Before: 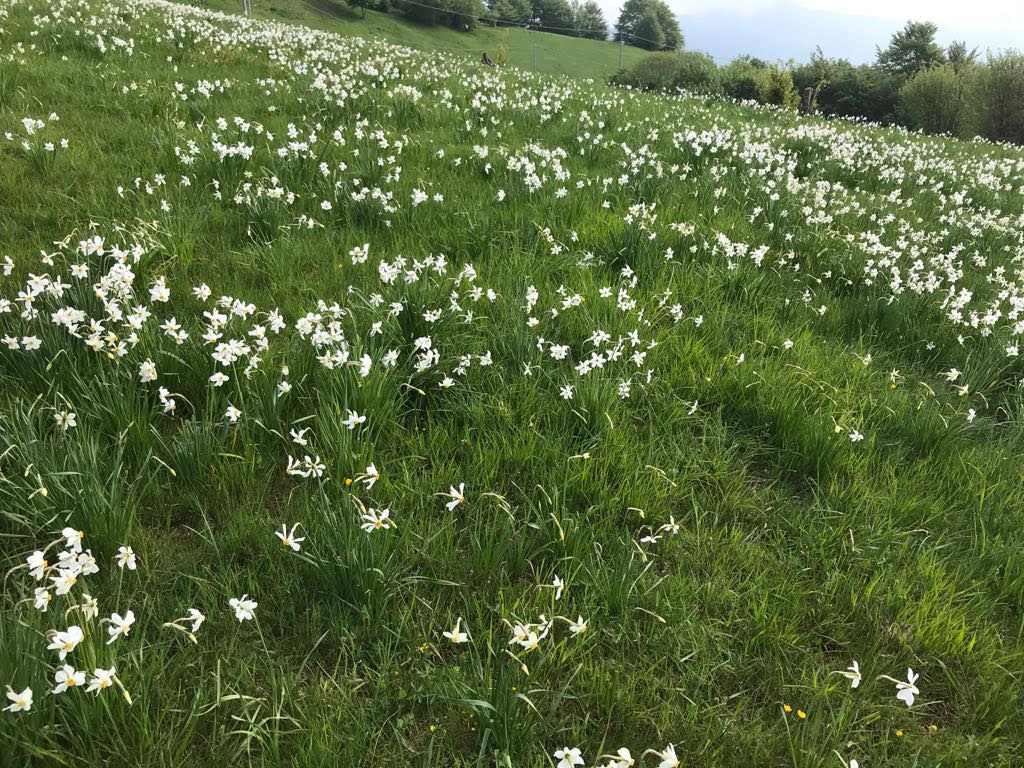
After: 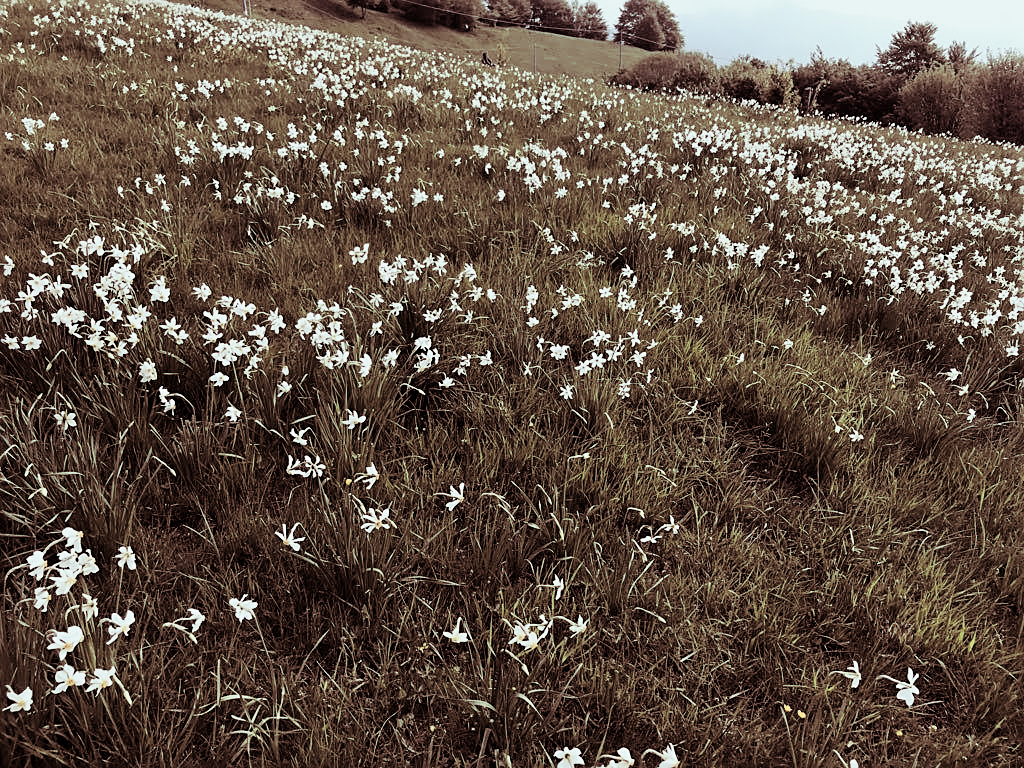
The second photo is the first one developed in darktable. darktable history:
sharpen: amount 0.478
exposure: compensate highlight preservation false
split-toning: highlights › hue 180°
filmic rgb: black relative exposure -5 EV, white relative exposure 3.2 EV, hardness 3.42, contrast 1.2, highlights saturation mix -50%
contrast brightness saturation: contrast 0.1, saturation -0.36
